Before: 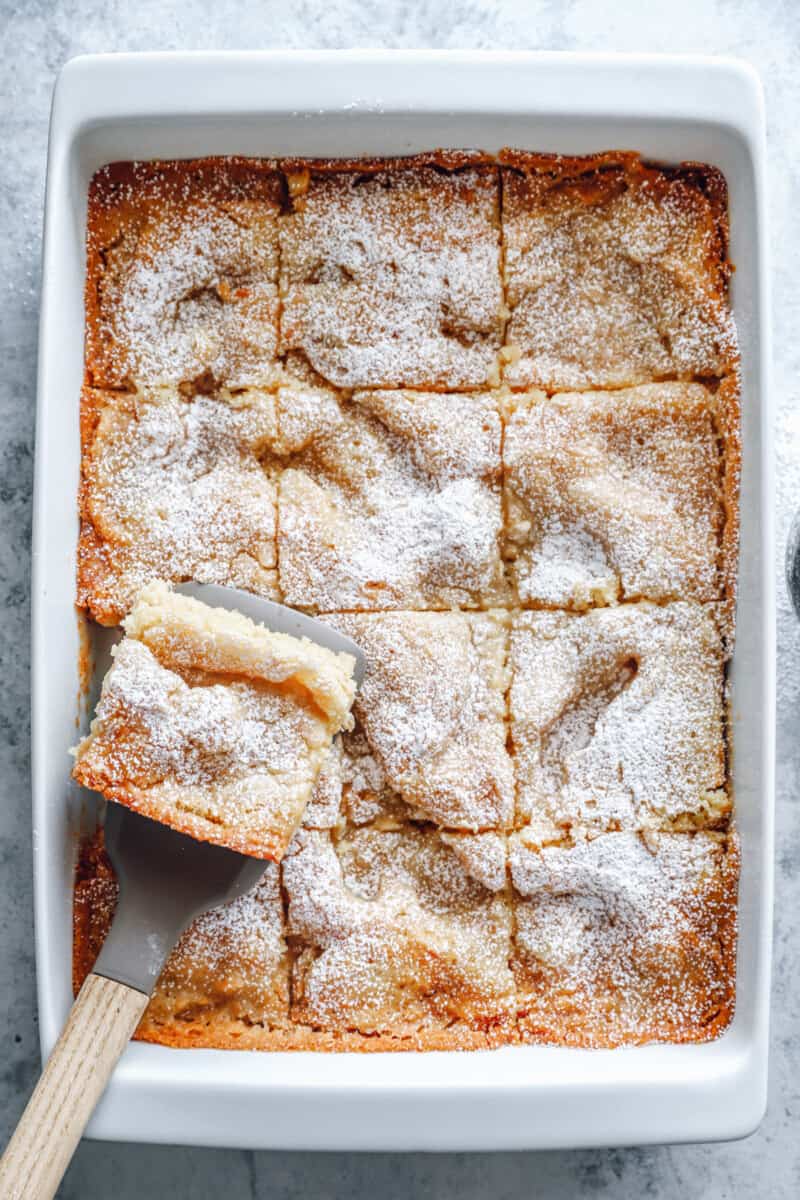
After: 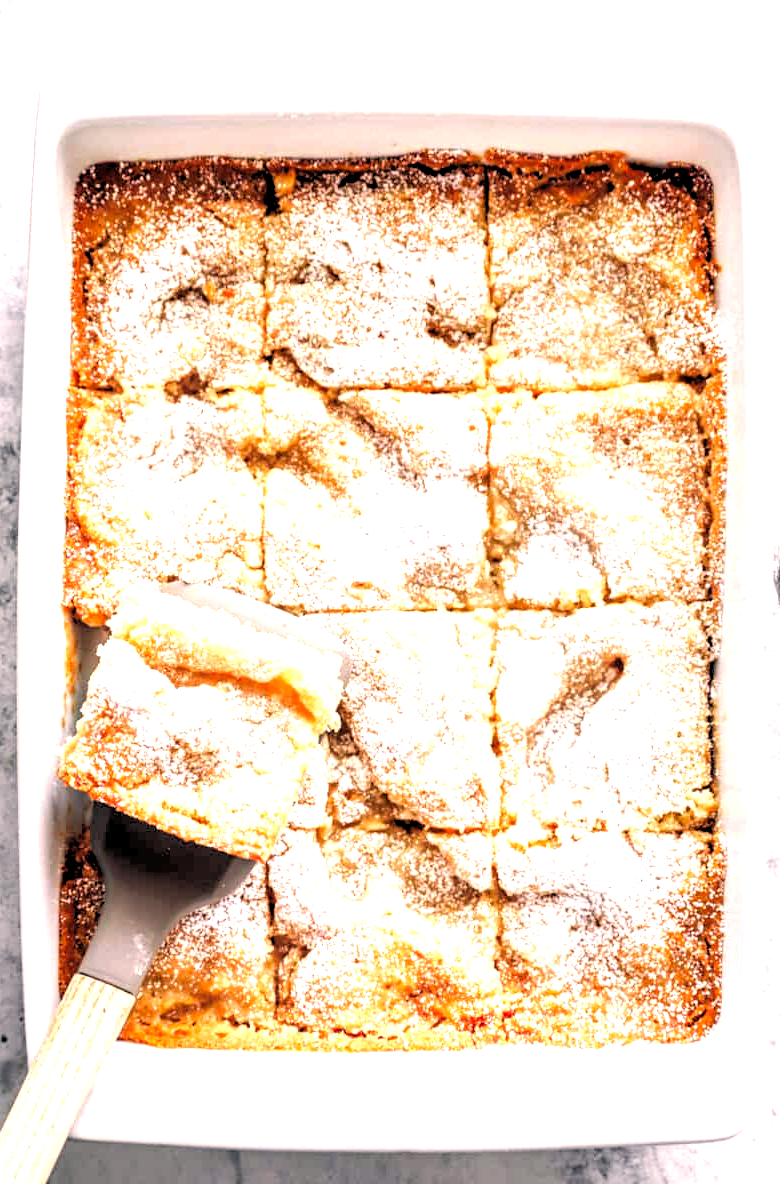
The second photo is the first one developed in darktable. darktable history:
rgb levels: levels [[0.034, 0.472, 0.904], [0, 0.5, 1], [0, 0.5, 1]]
crop and rotate: left 1.774%, right 0.633%, bottom 1.28%
exposure: black level correction 0, exposure 1.2 EV, compensate highlight preservation false
color correction: highlights a* 11.96, highlights b* 11.58
